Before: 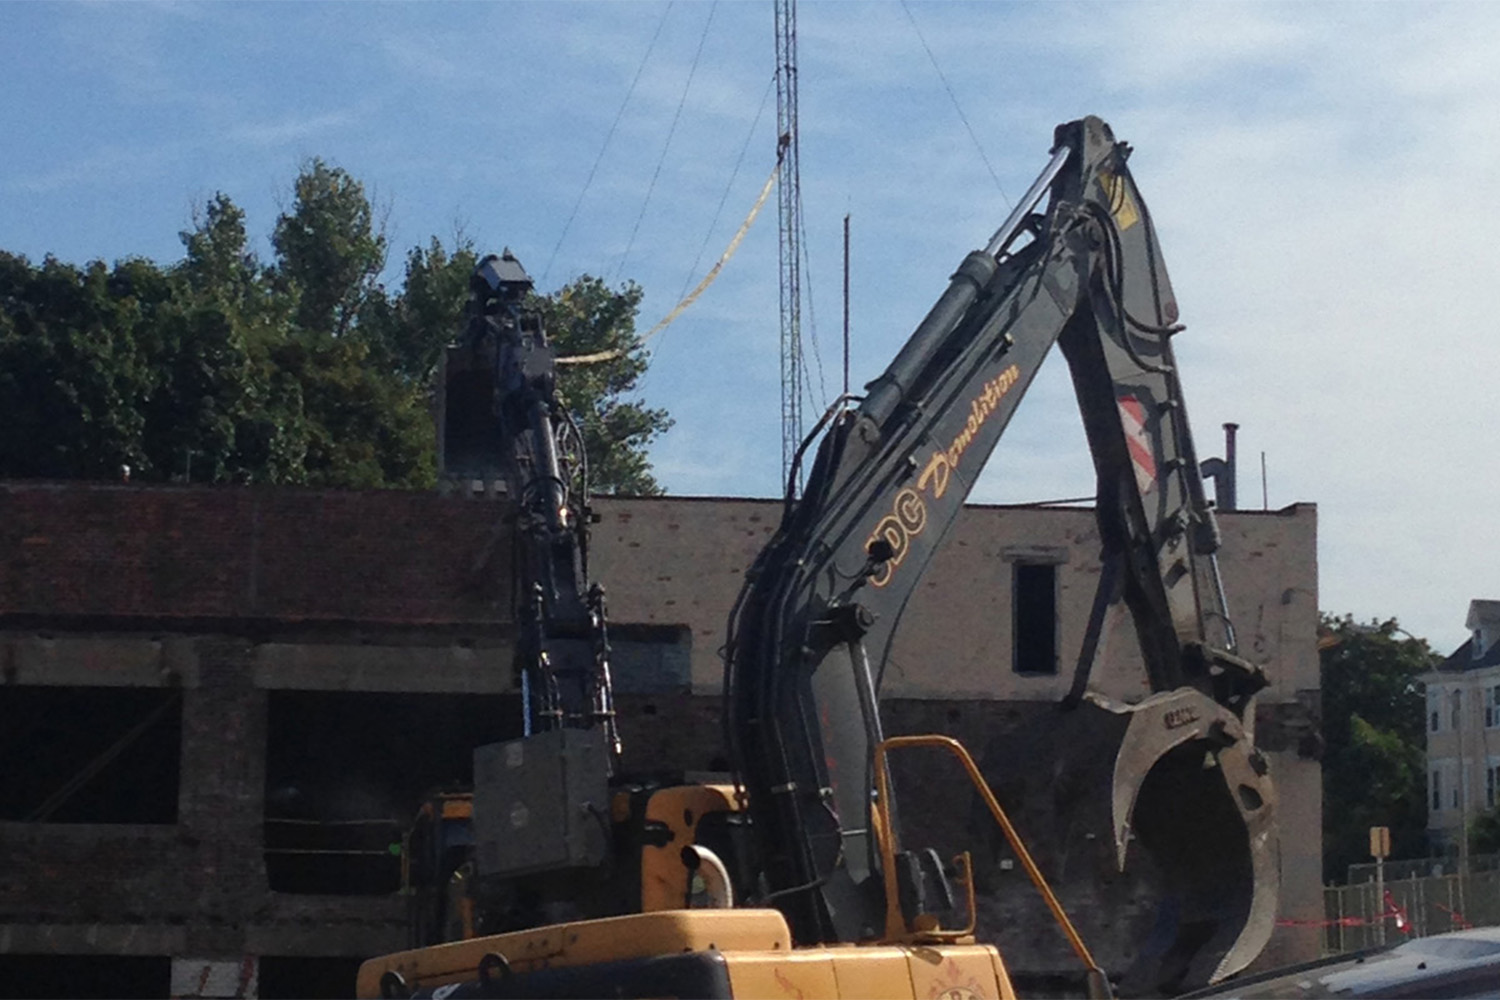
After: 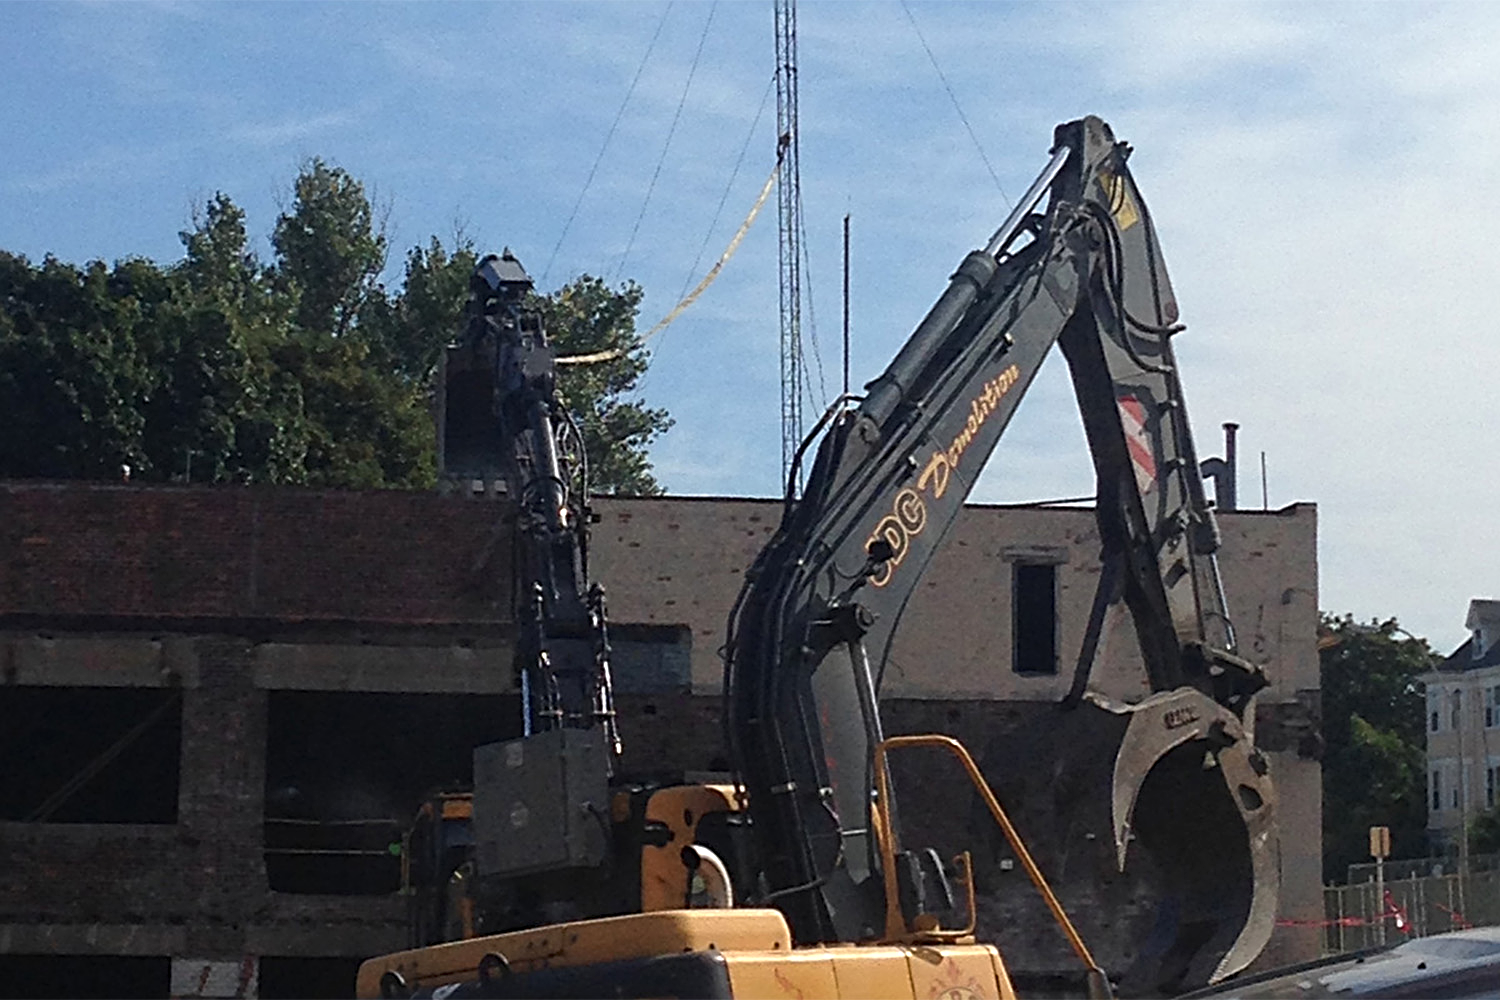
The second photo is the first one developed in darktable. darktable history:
exposure: exposure 0.128 EV, compensate highlight preservation false
tone equalizer: on, module defaults
sharpen: radius 3.025, amount 0.757
